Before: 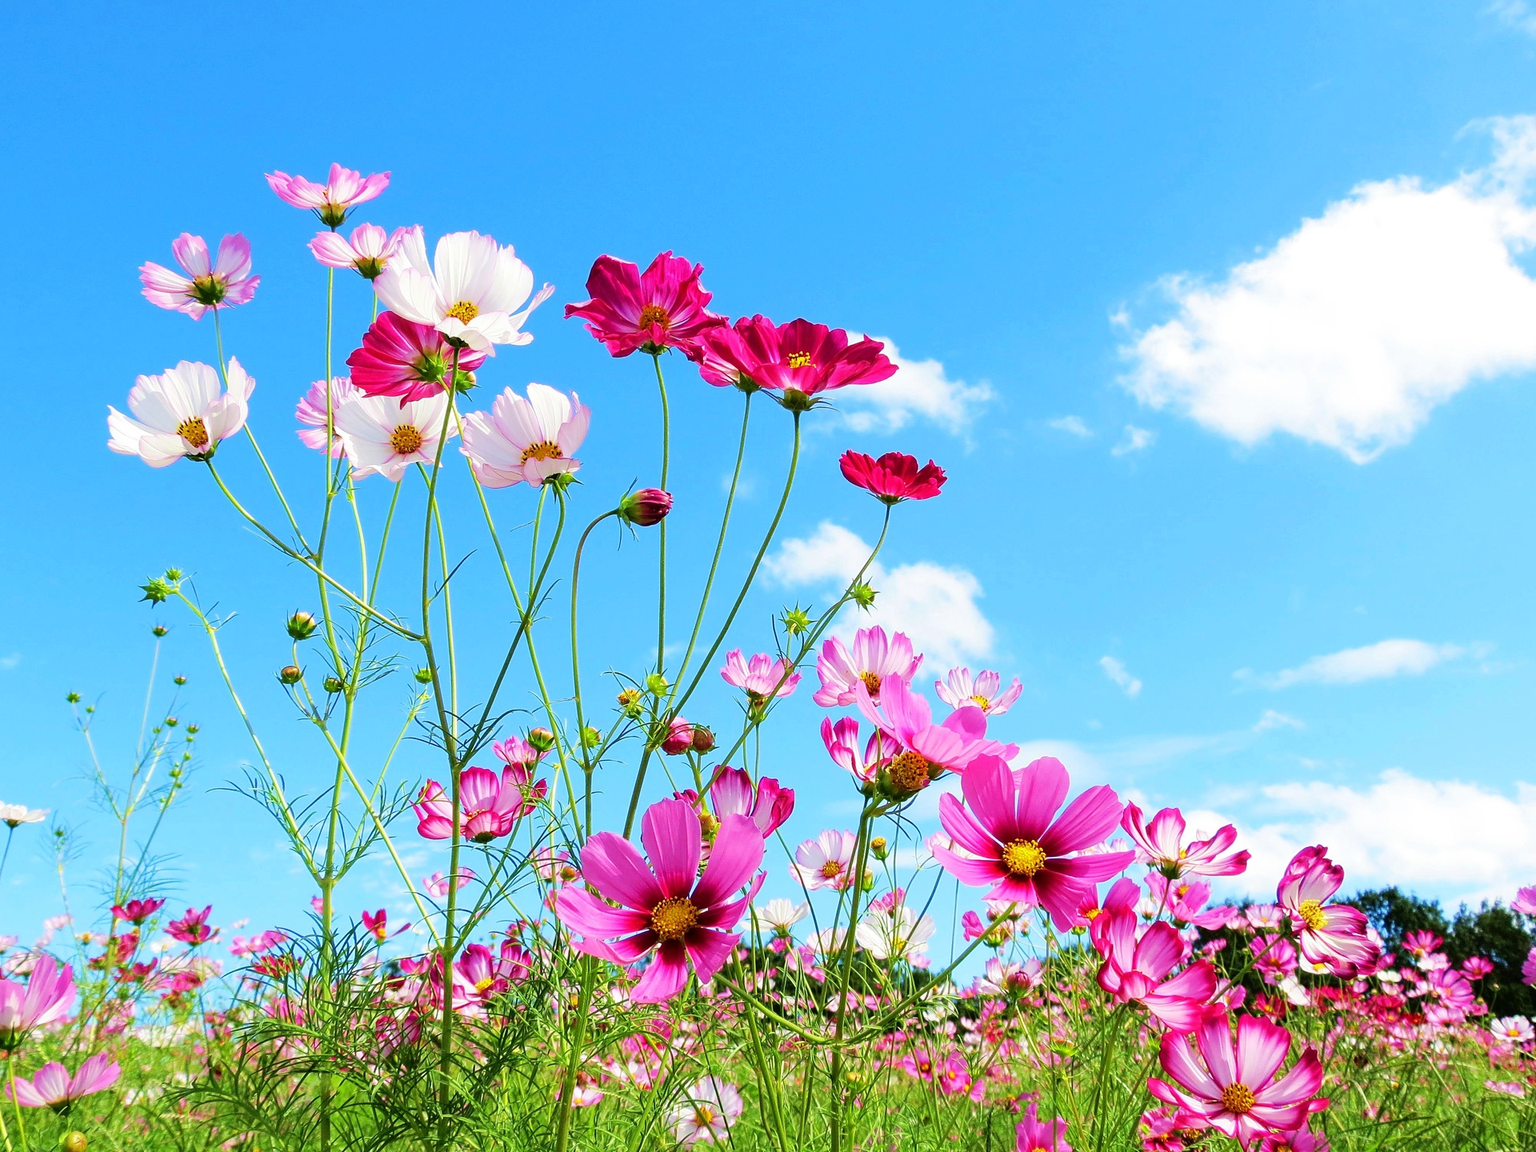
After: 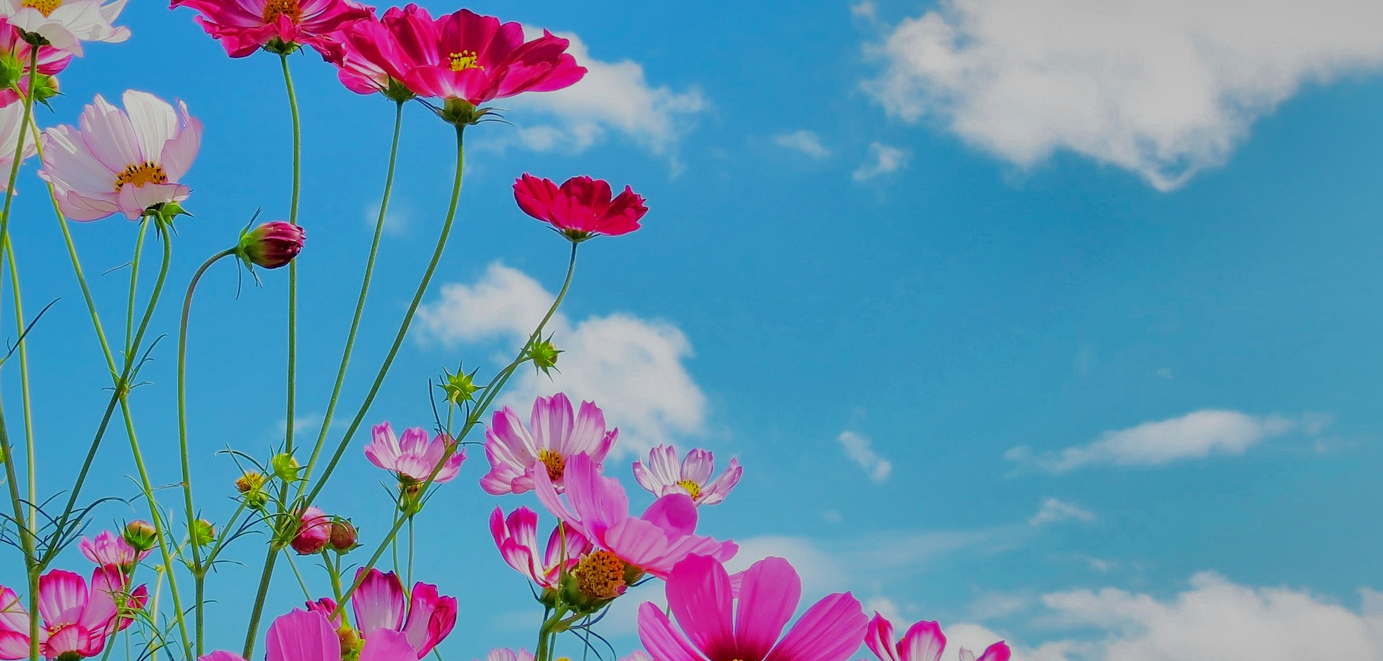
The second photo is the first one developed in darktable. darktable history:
exposure: compensate highlight preservation false
crop and rotate: left 27.938%, top 27.046%, bottom 27.046%
tone equalizer: -8 EV 0.25 EV, -7 EV 0.417 EV, -6 EV 0.417 EV, -5 EV 0.25 EV, -3 EV -0.25 EV, -2 EV -0.417 EV, -1 EV -0.417 EV, +0 EV -0.25 EV, edges refinement/feathering 500, mask exposure compensation -1.57 EV, preserve details guided filter
shadows and highlights: shadows -19.91, highlights -73.15
